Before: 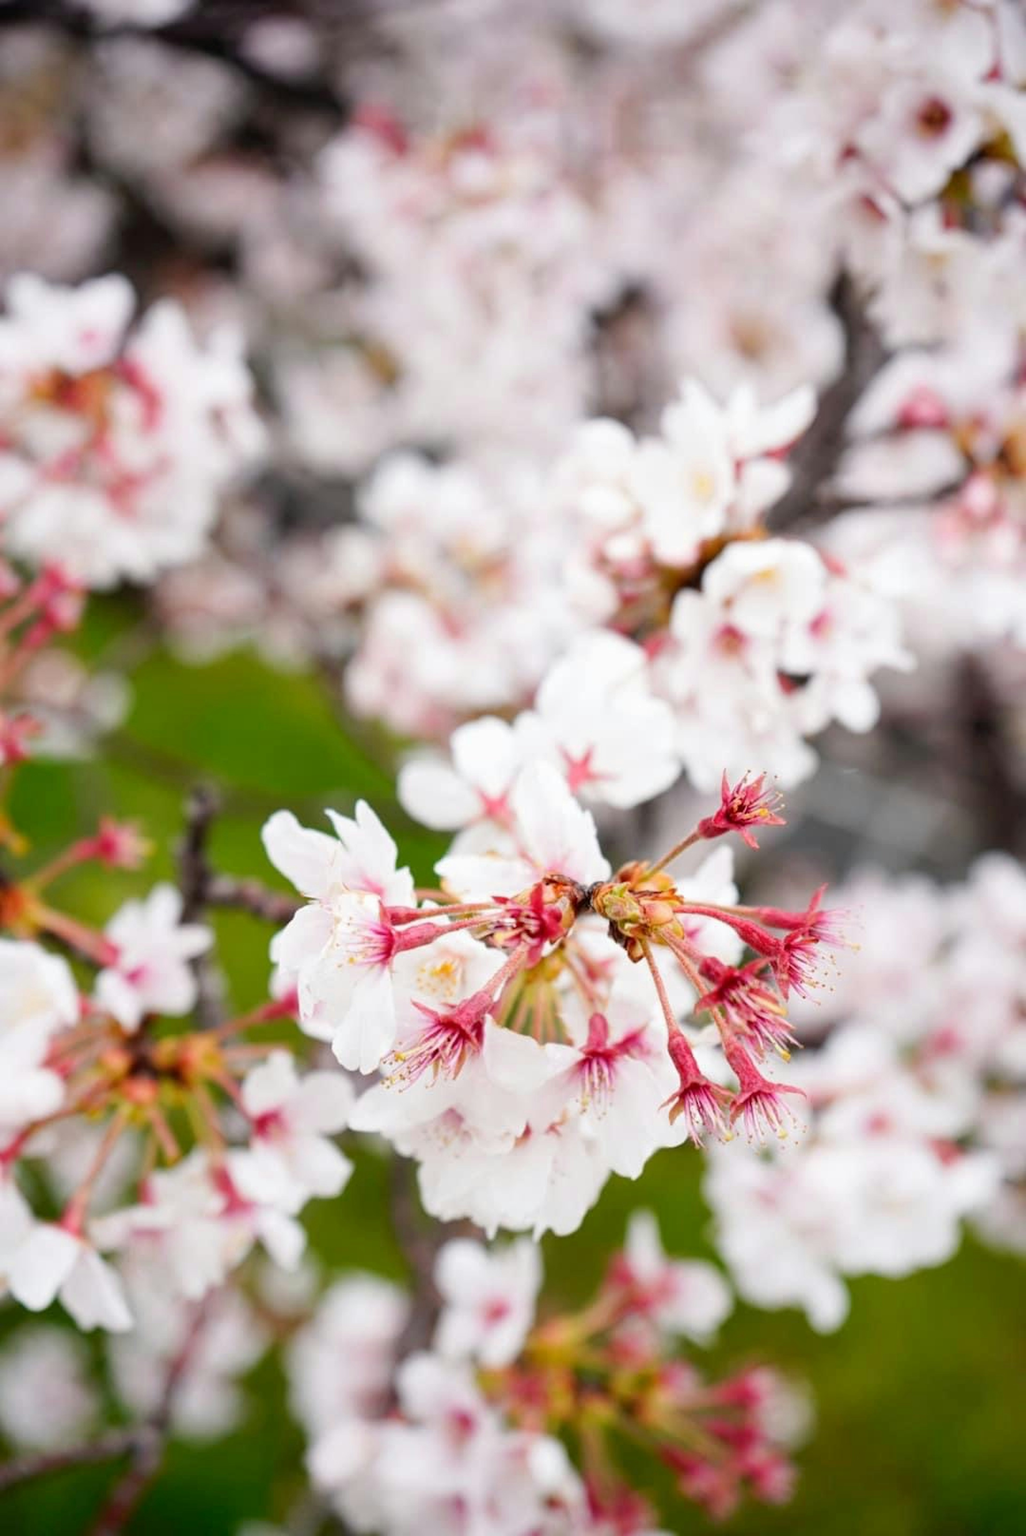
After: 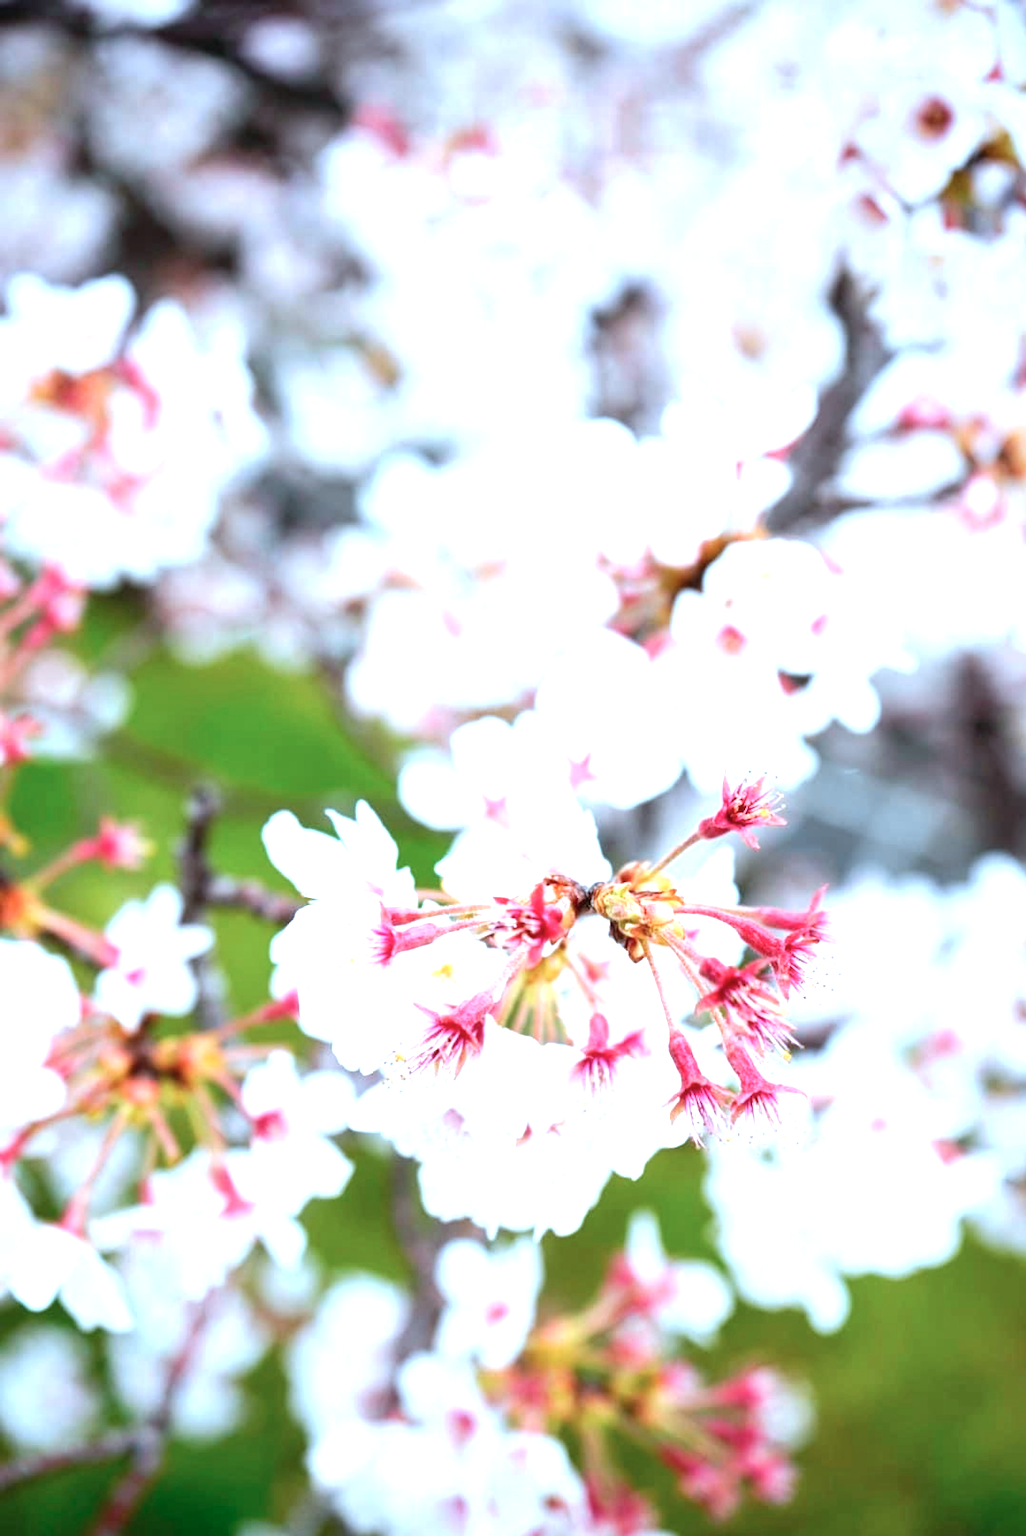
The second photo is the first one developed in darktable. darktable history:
tone equalizer: on, module defaults
color correction: highlights a* -9.35, highlights b* -23.15
exposure: exposure 1.061 EV, compensate highlight preservation false
